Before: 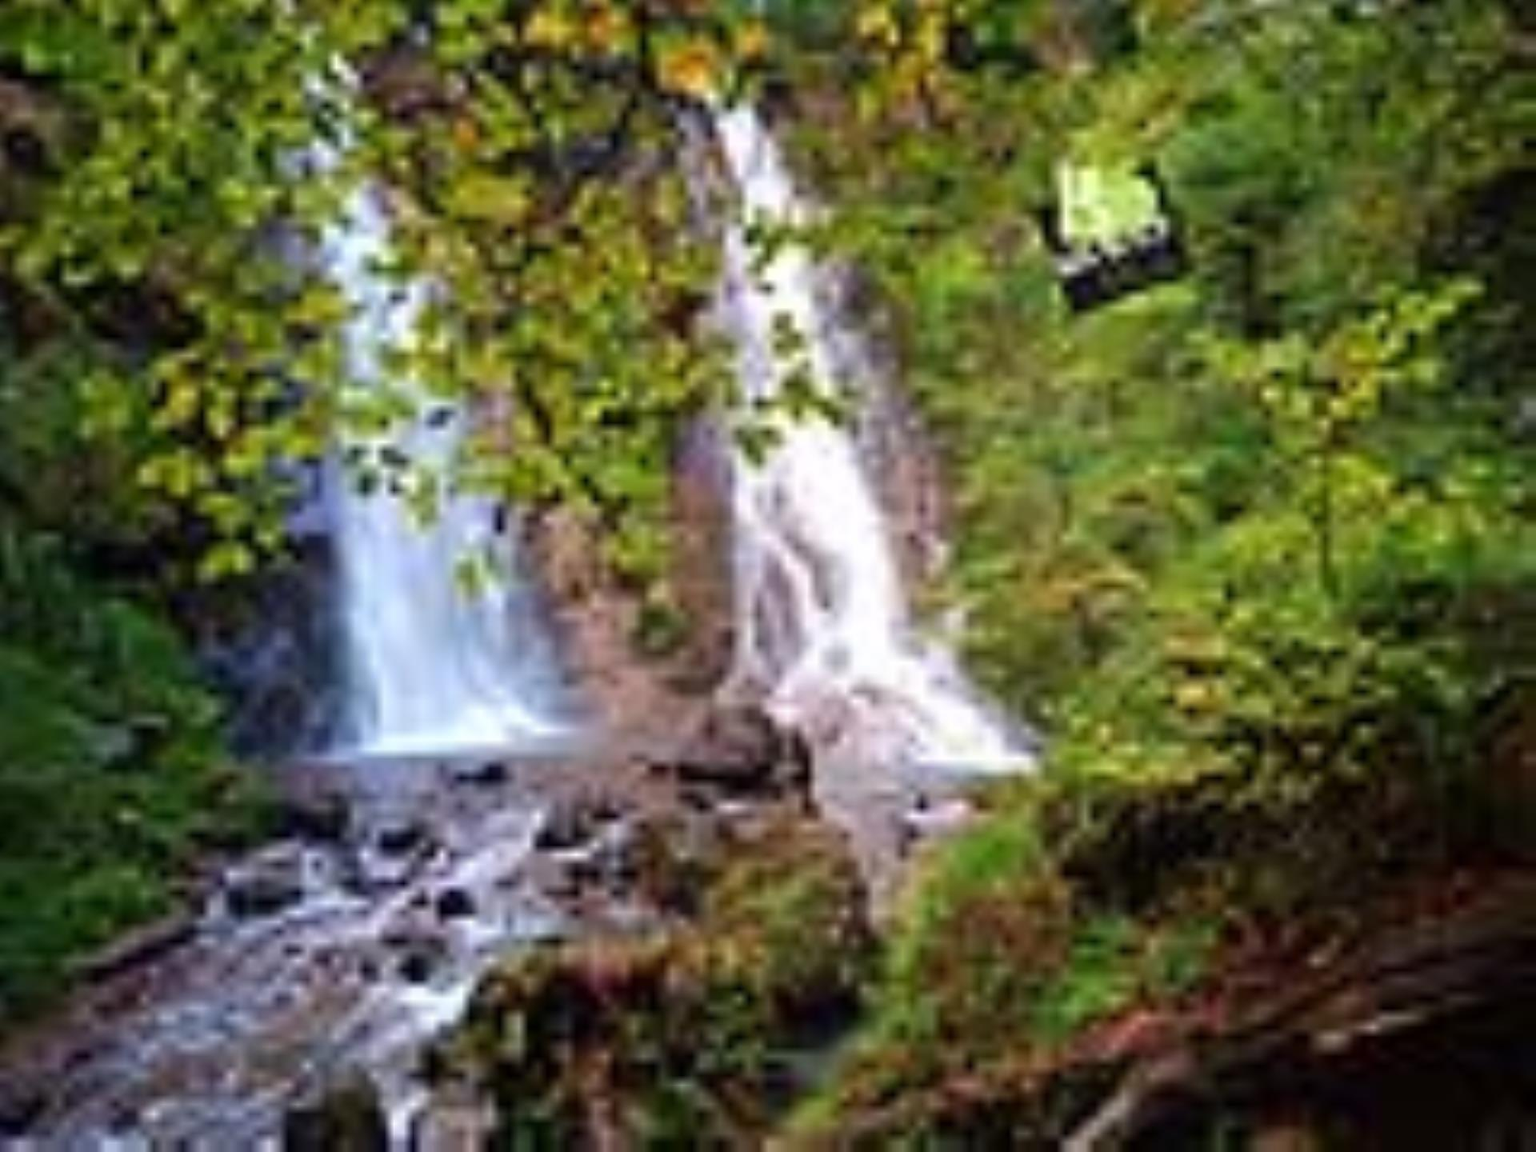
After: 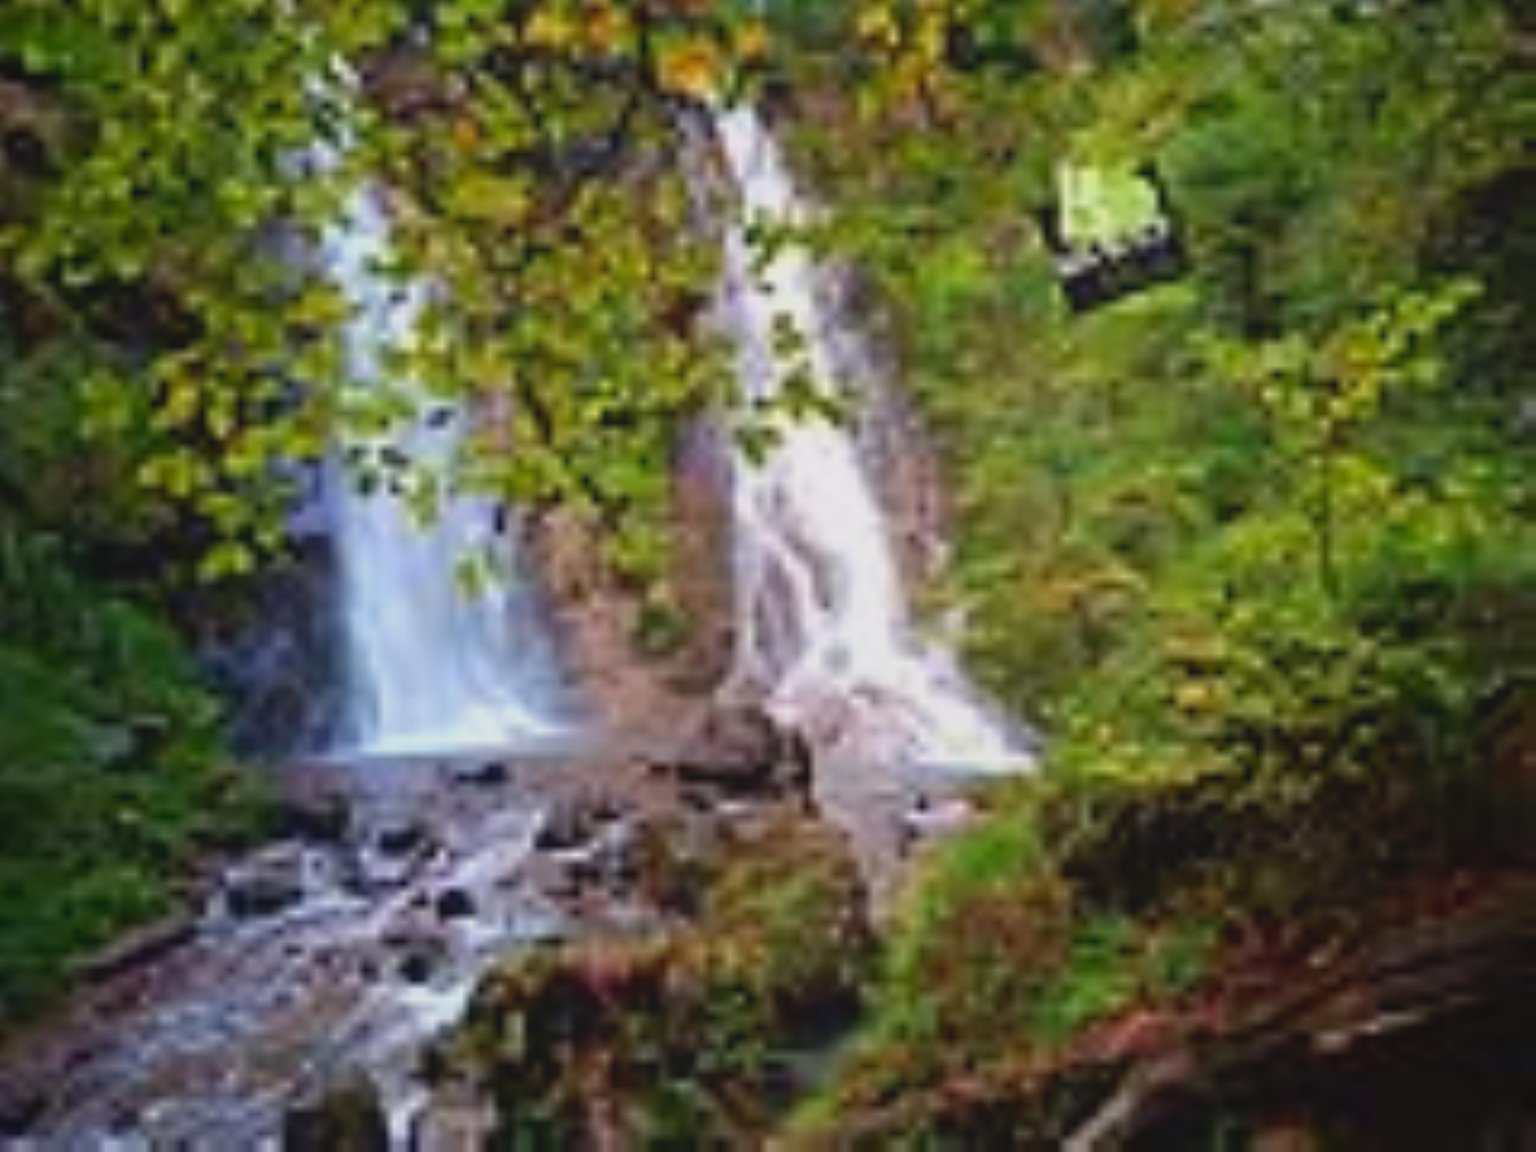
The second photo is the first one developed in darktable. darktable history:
local contrast: highlights 67%, shadows 67%, detail 80%, midtone range 0.326
